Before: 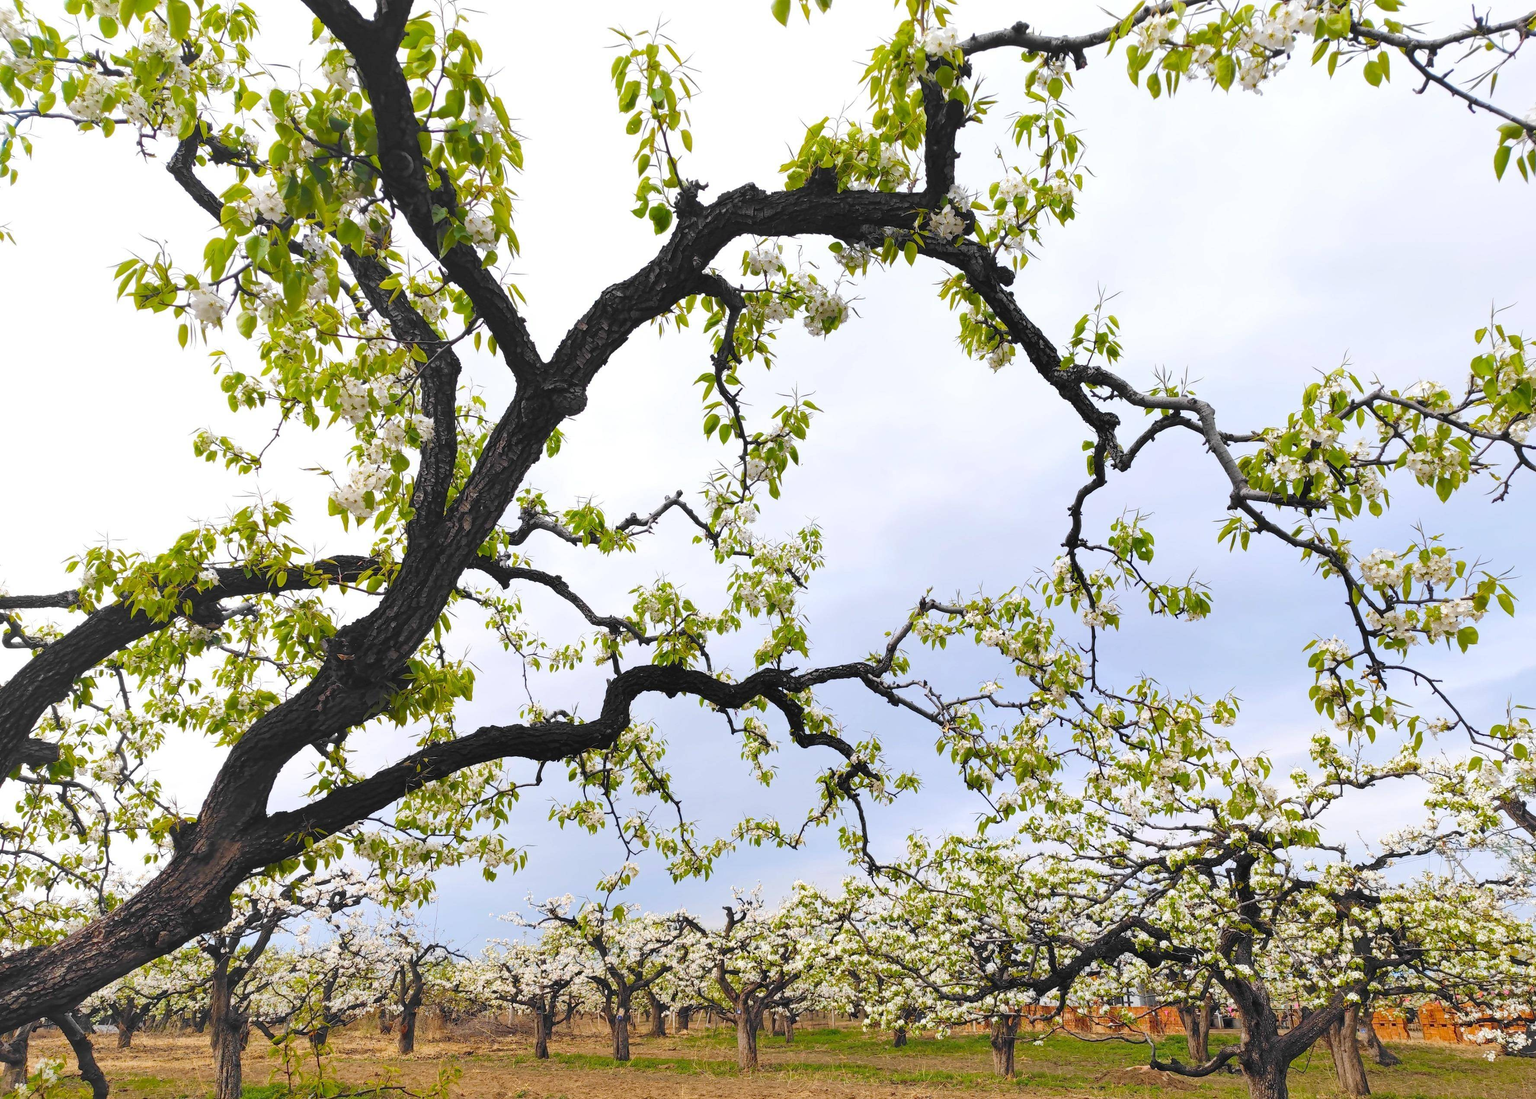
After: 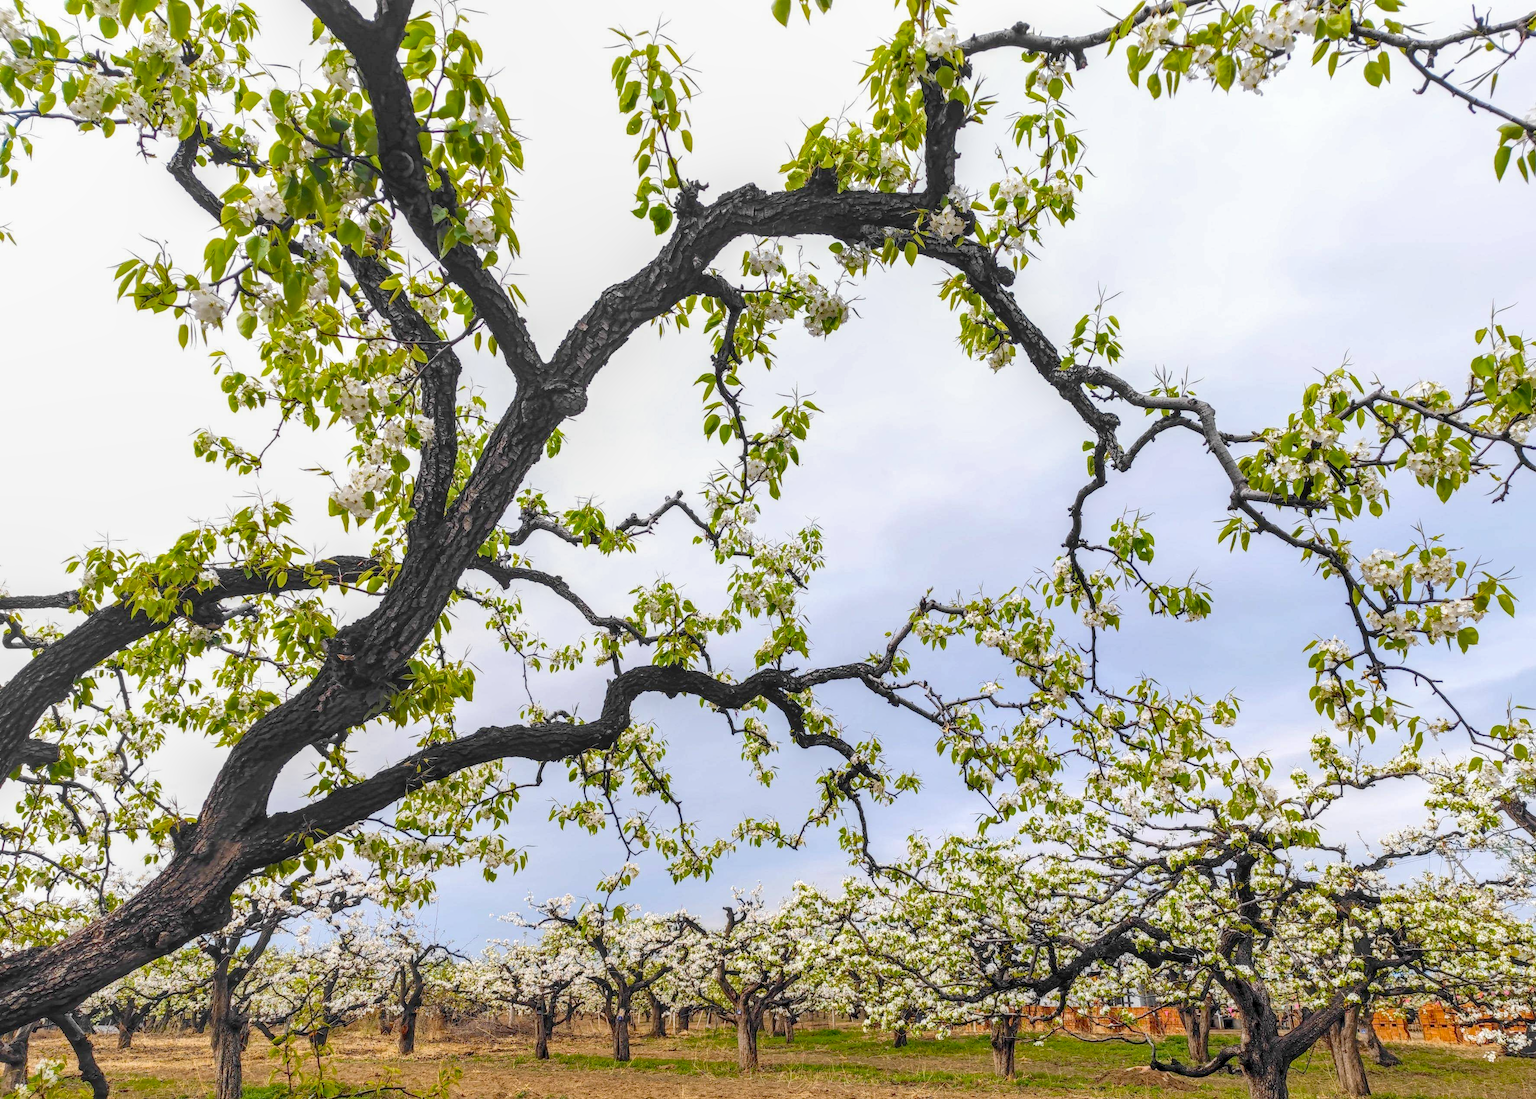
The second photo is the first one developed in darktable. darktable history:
local contrast: highlights 0%, shadows 0%, detail 133%
exposure: black level correction 0.009, compensate highlight preservation false
